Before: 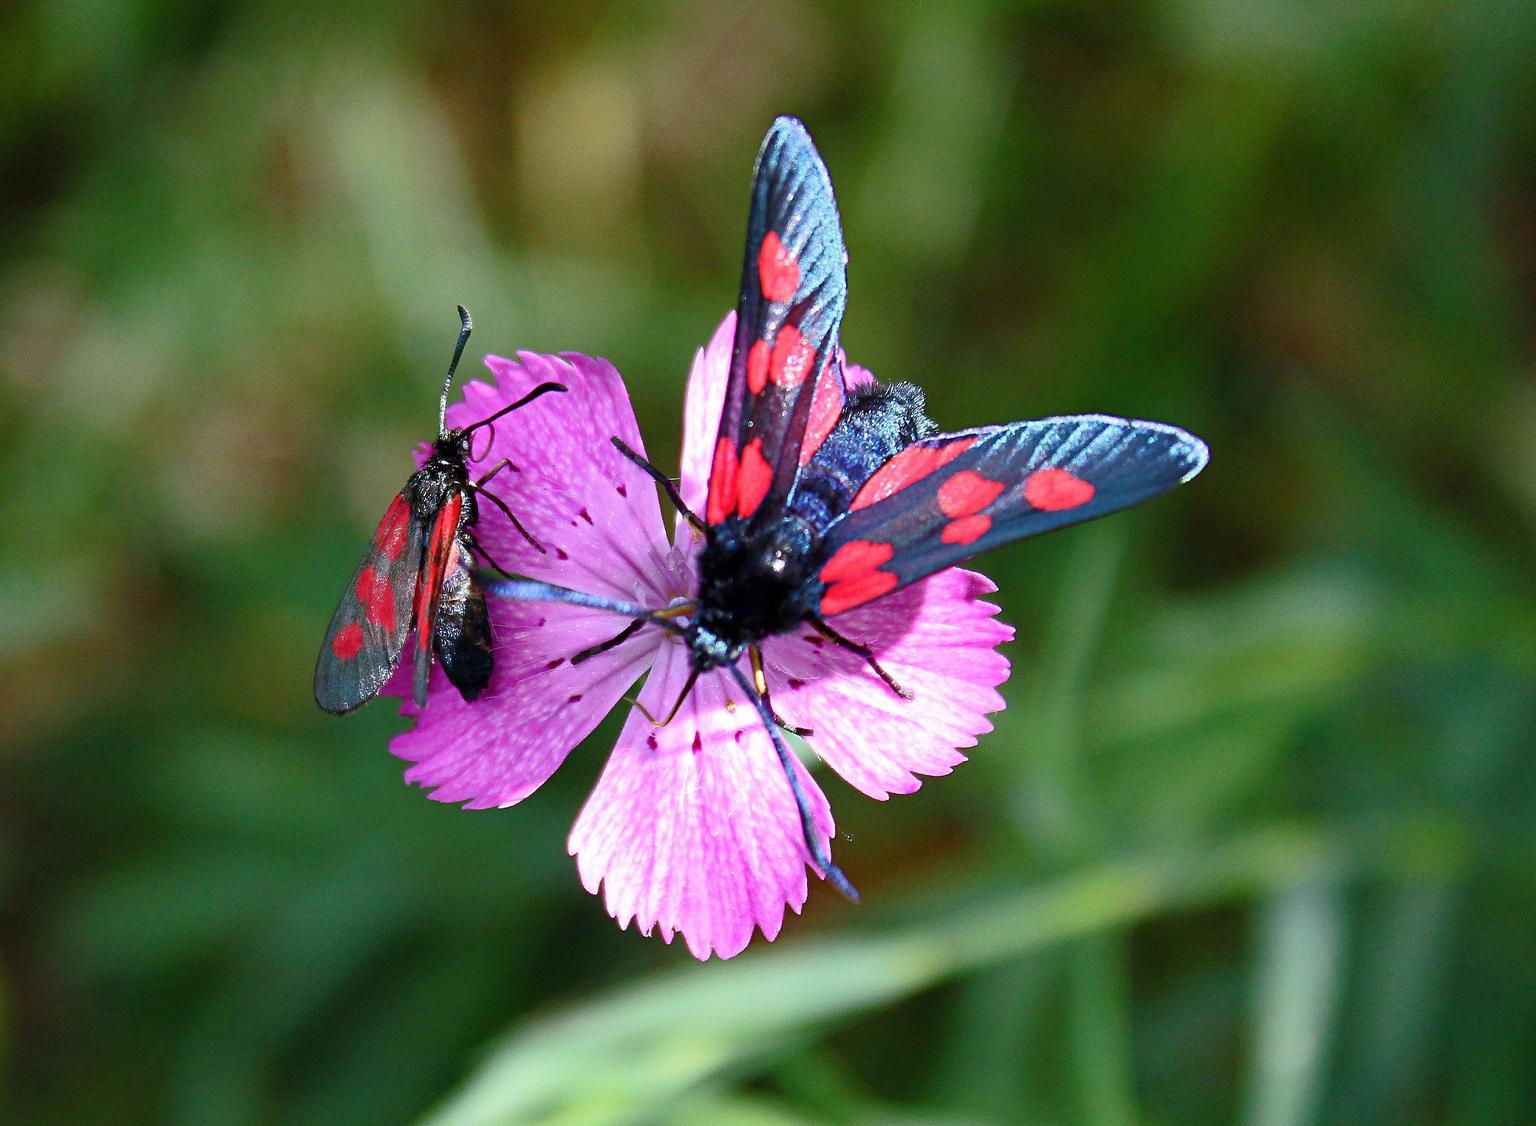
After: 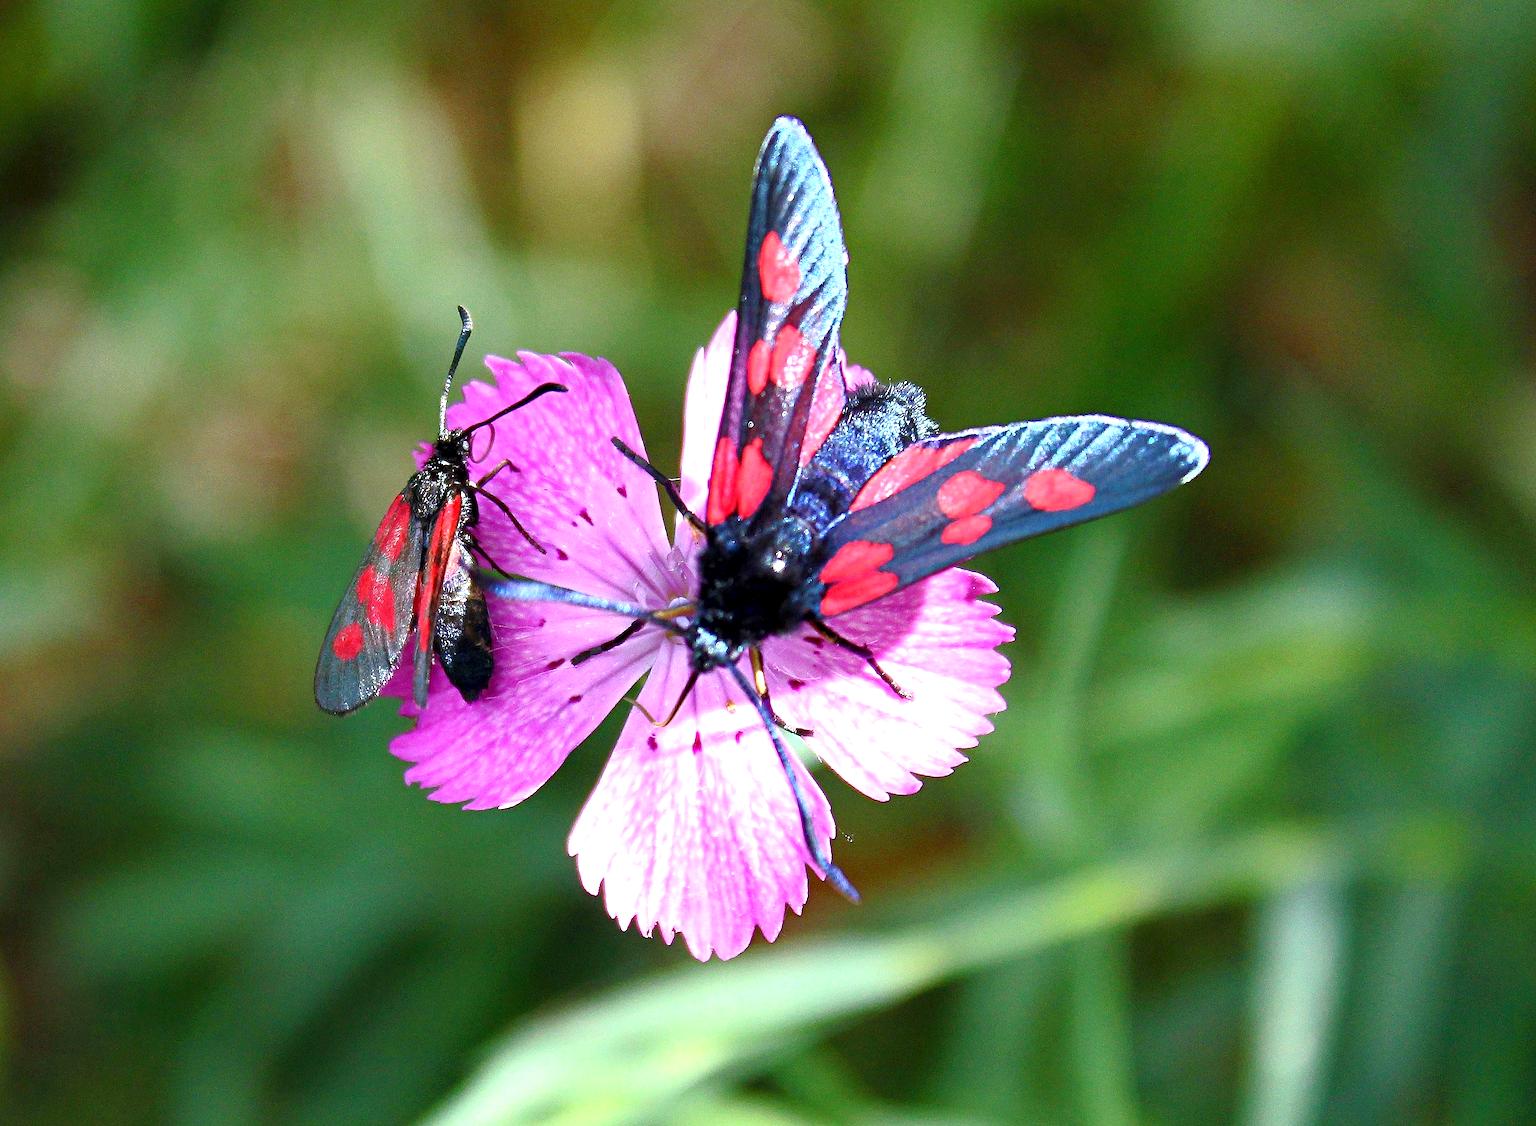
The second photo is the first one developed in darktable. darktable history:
exposure: black level correction 0.001, exposure 0.673 EV, compensate exposure bias true, compensate highlight preservation false
